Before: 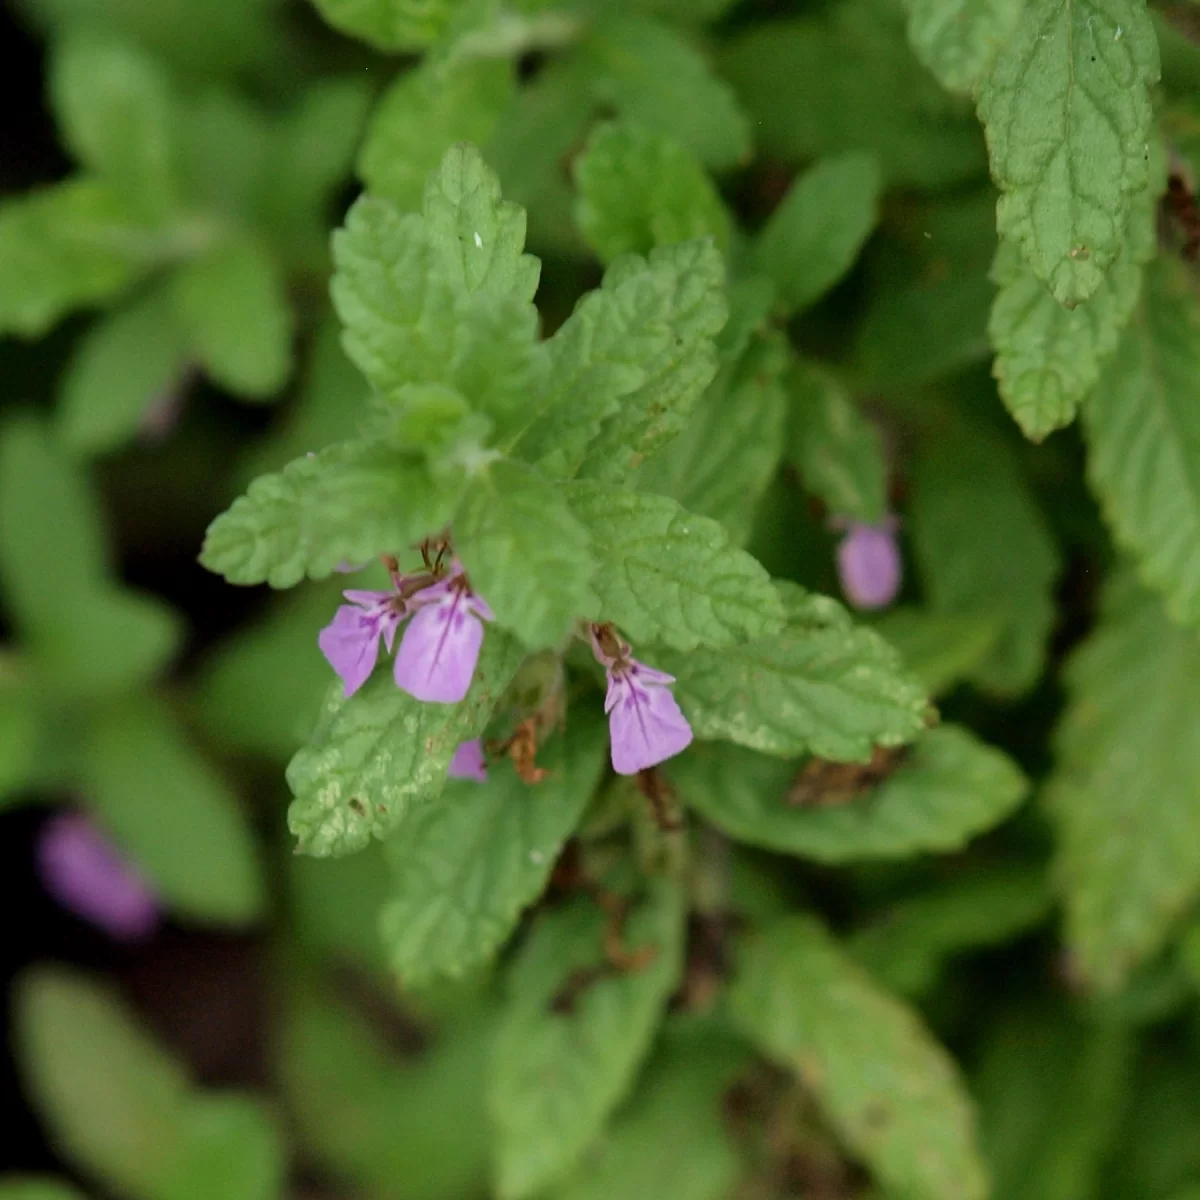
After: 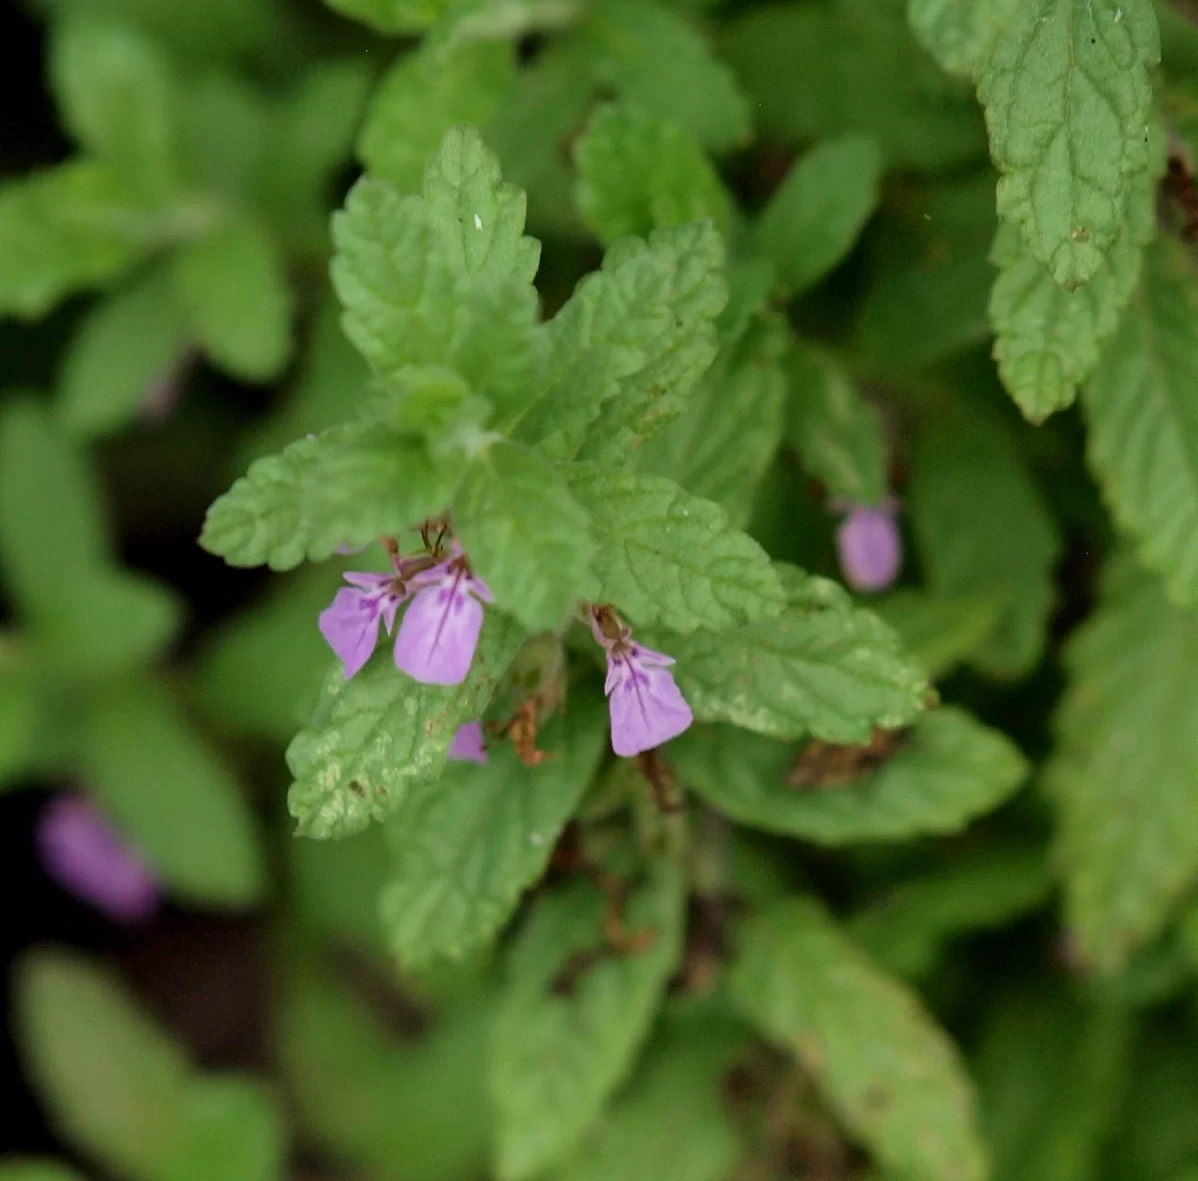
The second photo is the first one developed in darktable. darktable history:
crop: top 1.503%, right 0.097%
